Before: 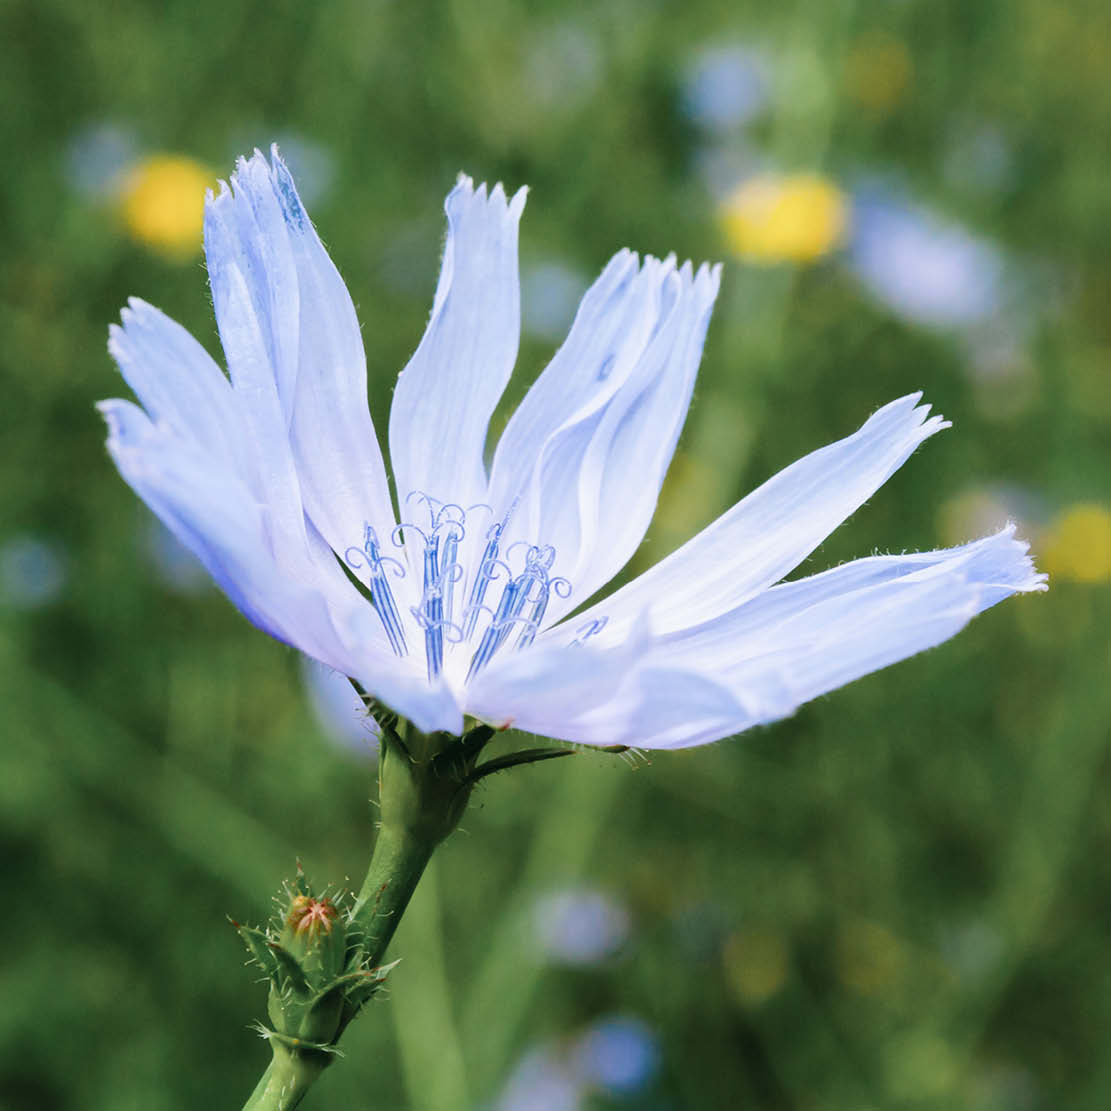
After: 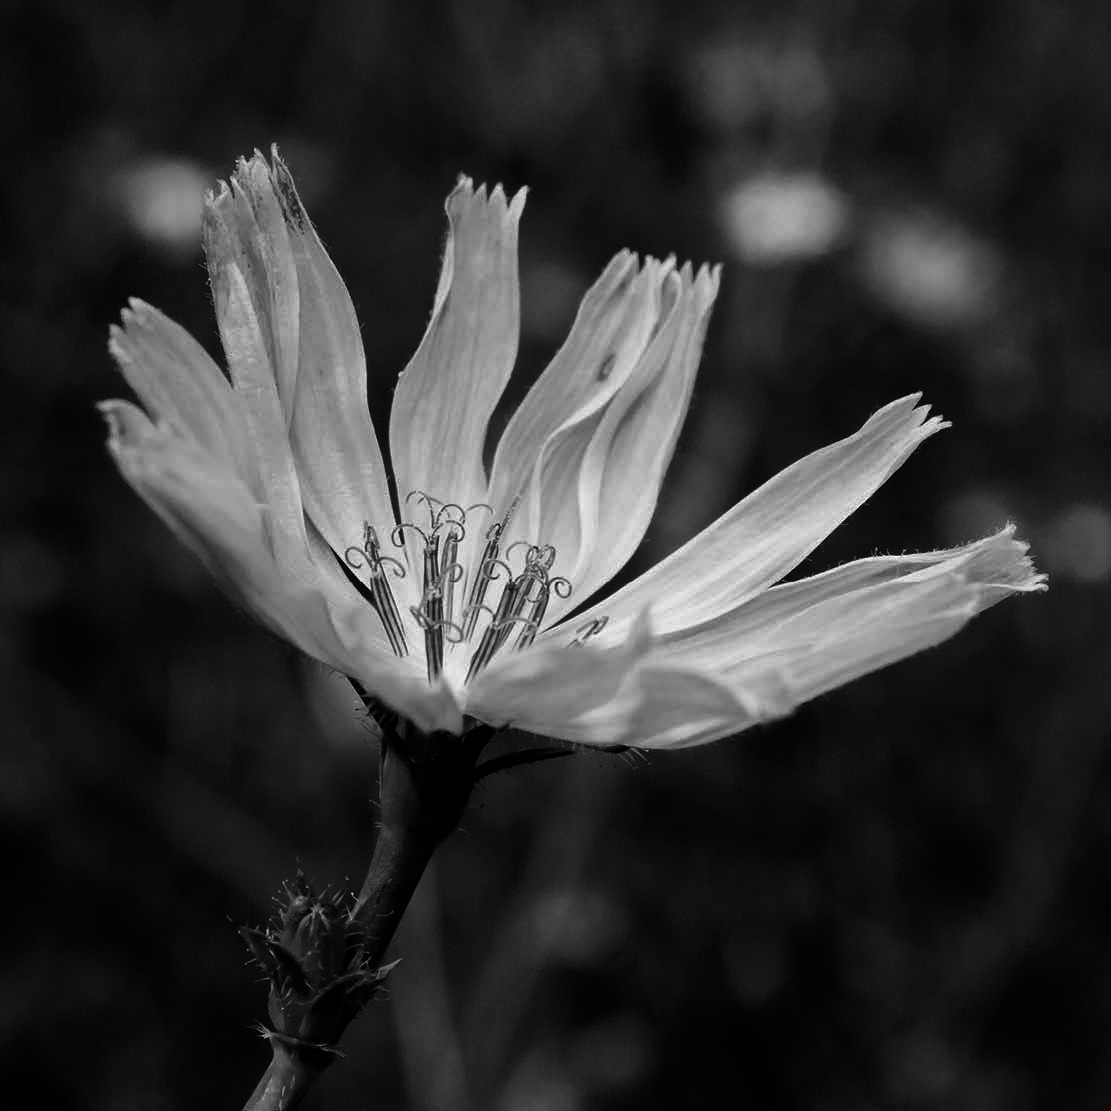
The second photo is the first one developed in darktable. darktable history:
contrast brightness saturation: contrast 0.016, brightness -1, saturation -0.996
